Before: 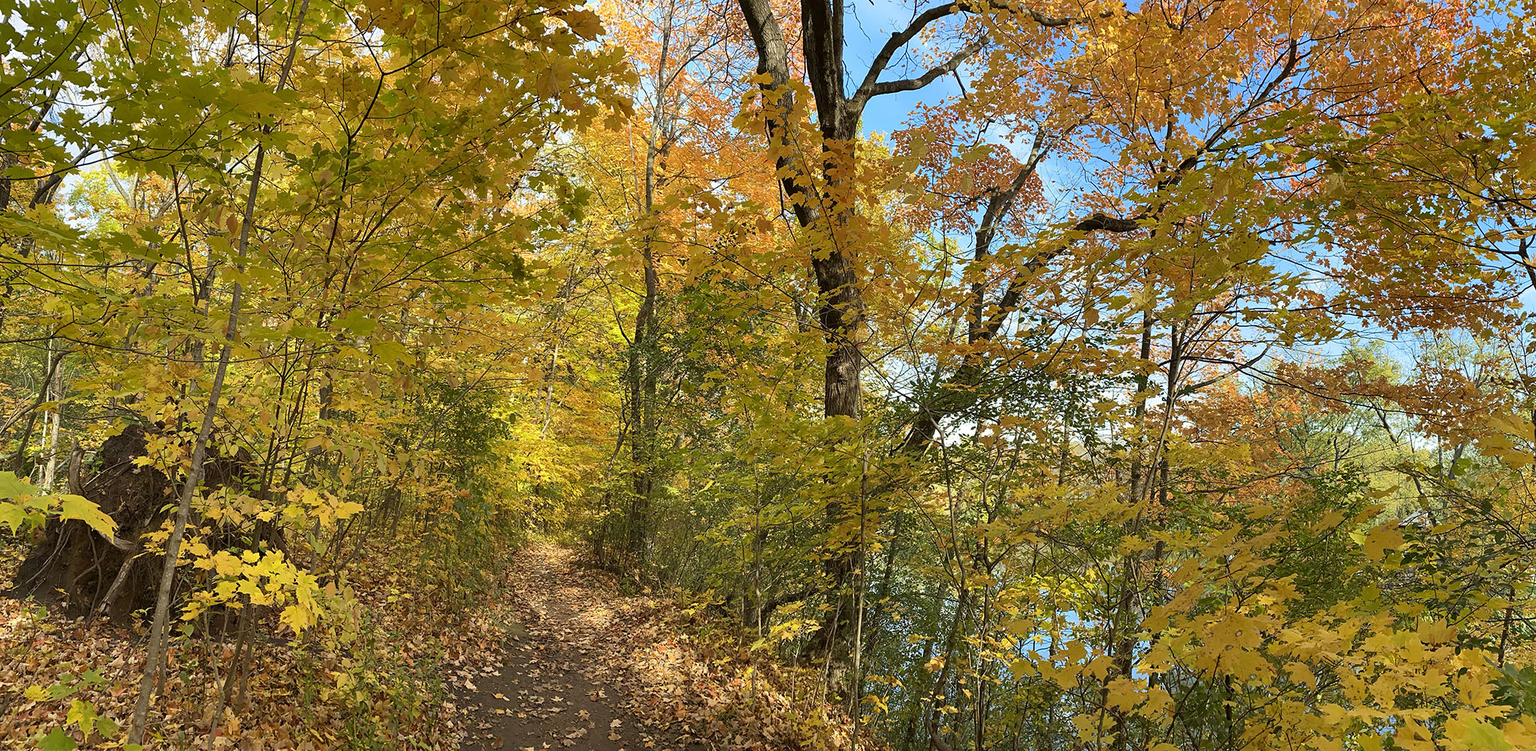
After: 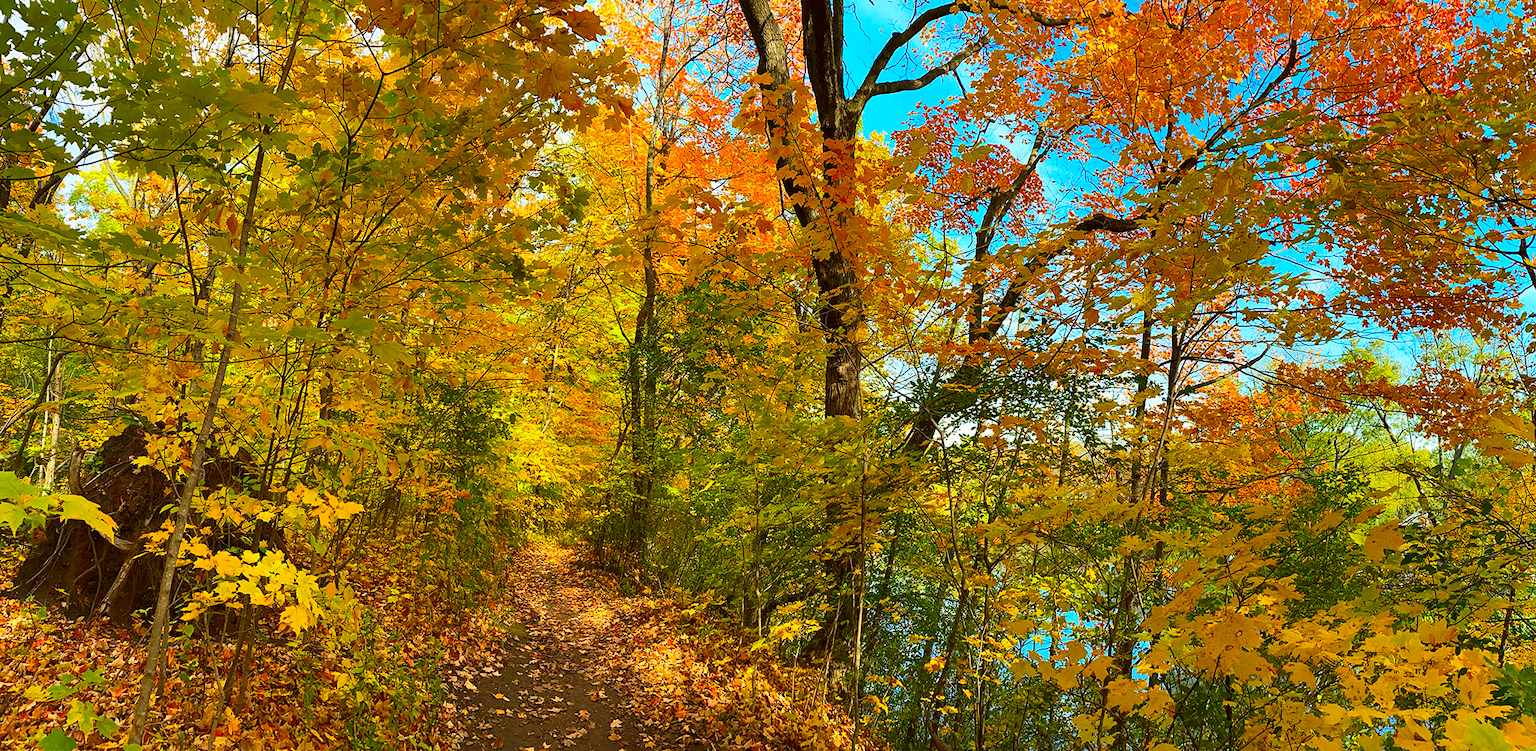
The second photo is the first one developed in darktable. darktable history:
contrast brightness saturation: contrast 0.171, saturation 0.295
color correction: highlights b* -0.02, saturation 1.35
